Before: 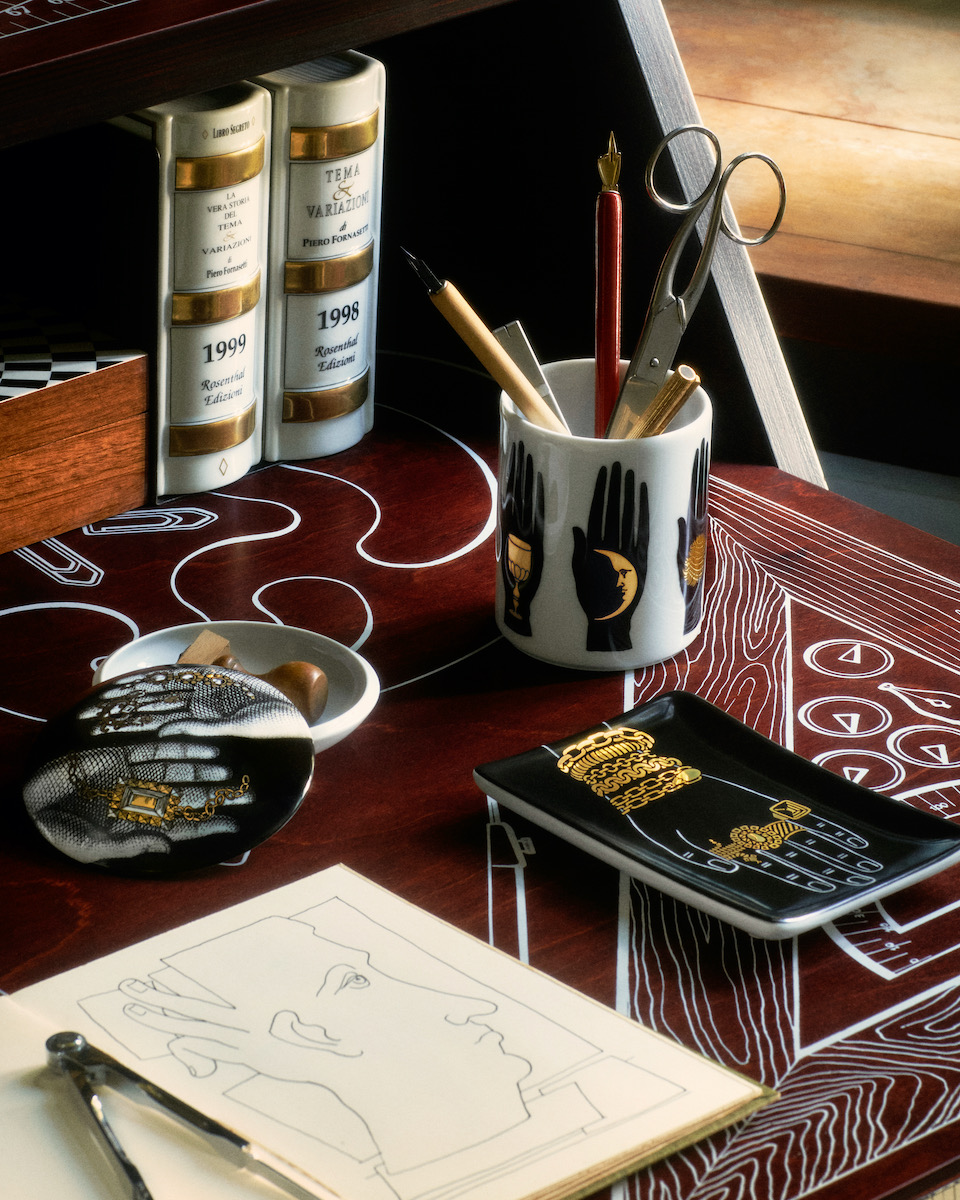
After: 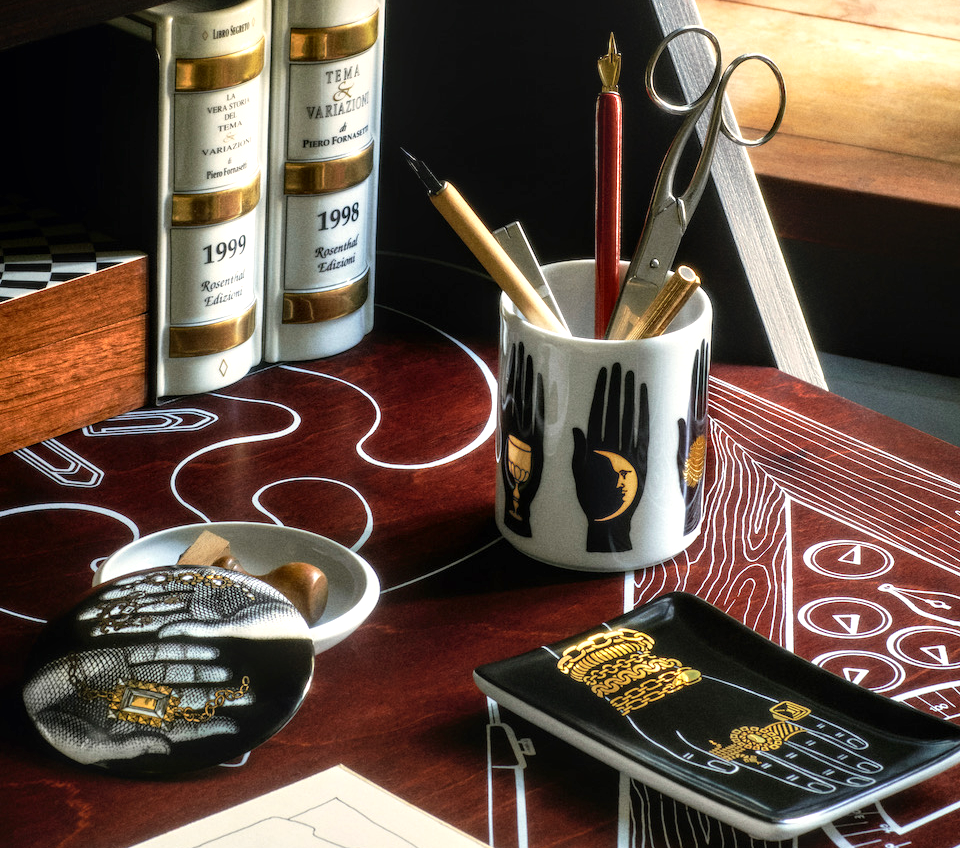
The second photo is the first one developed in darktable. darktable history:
local contrast: on, module defaults
crop and rotate: top 8.293%, bottom 20.996%
exposure: exposure 0.496 EV, compensate highlight preservation false
